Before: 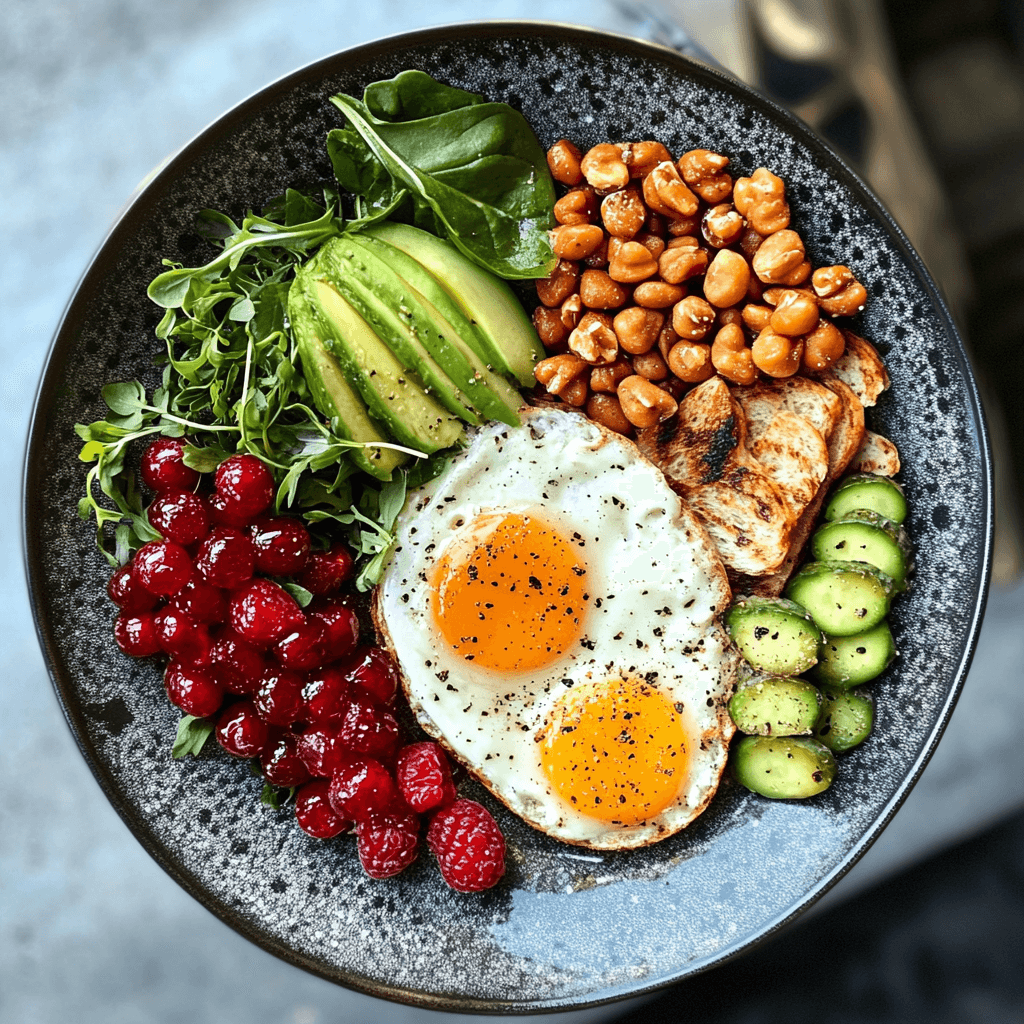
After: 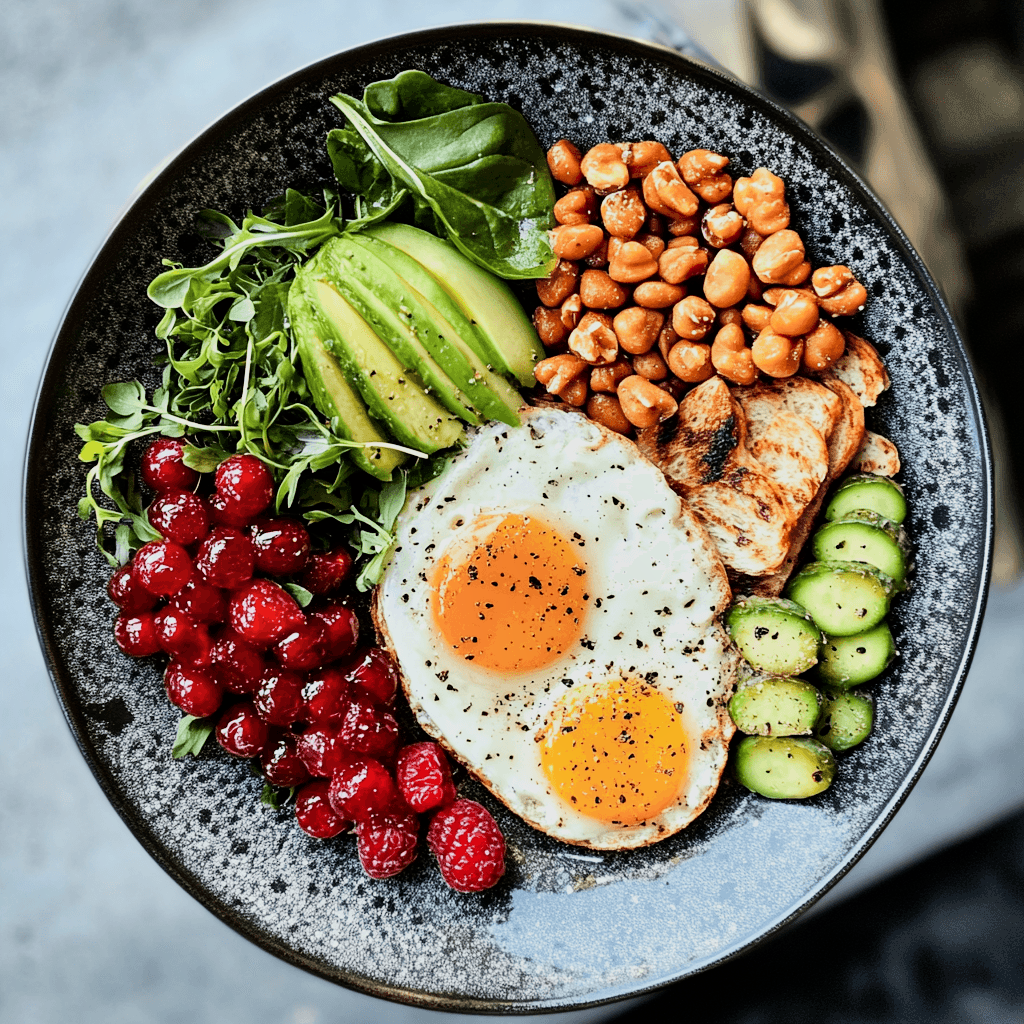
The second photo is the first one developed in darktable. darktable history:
shadows and highlights: shadows 49, highlights -41, soften with gaussian
tone equalizer: on, module defaults
filmic rgb: black relative exposure -7.65 EV, white relative exposure 4.56 EV, hardness 3.61, contrast 1.106
exposure: black level correction 0.001, exposure 0.5 EV, compensate exposure bias true, compensate highlight preservation false
